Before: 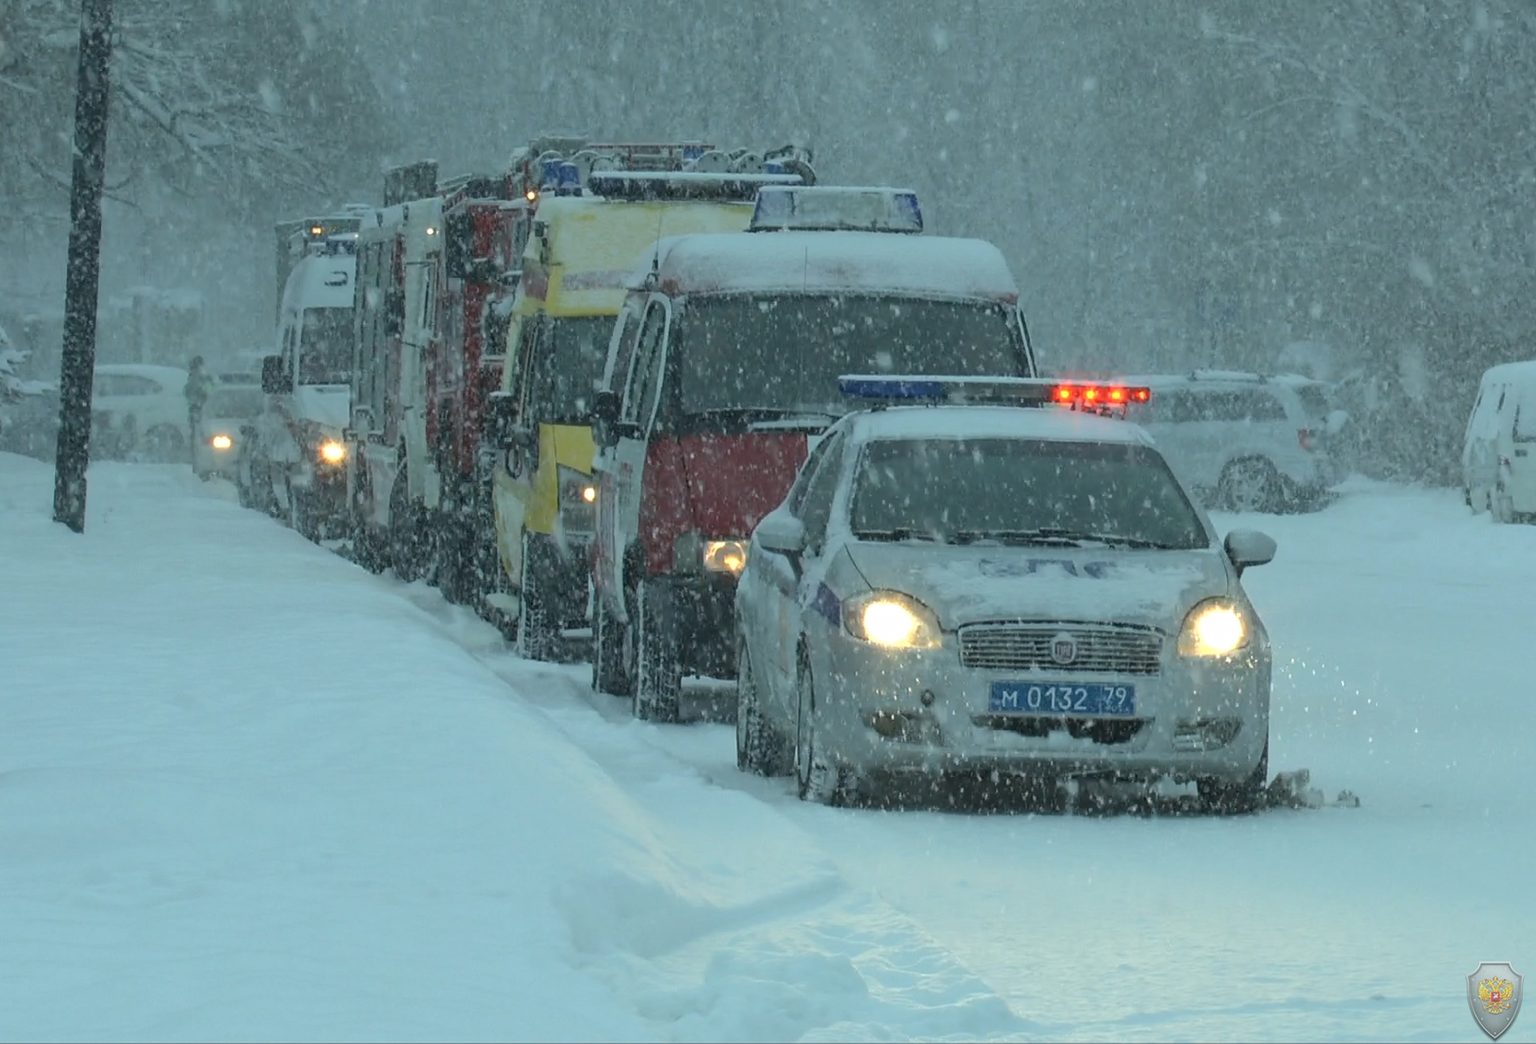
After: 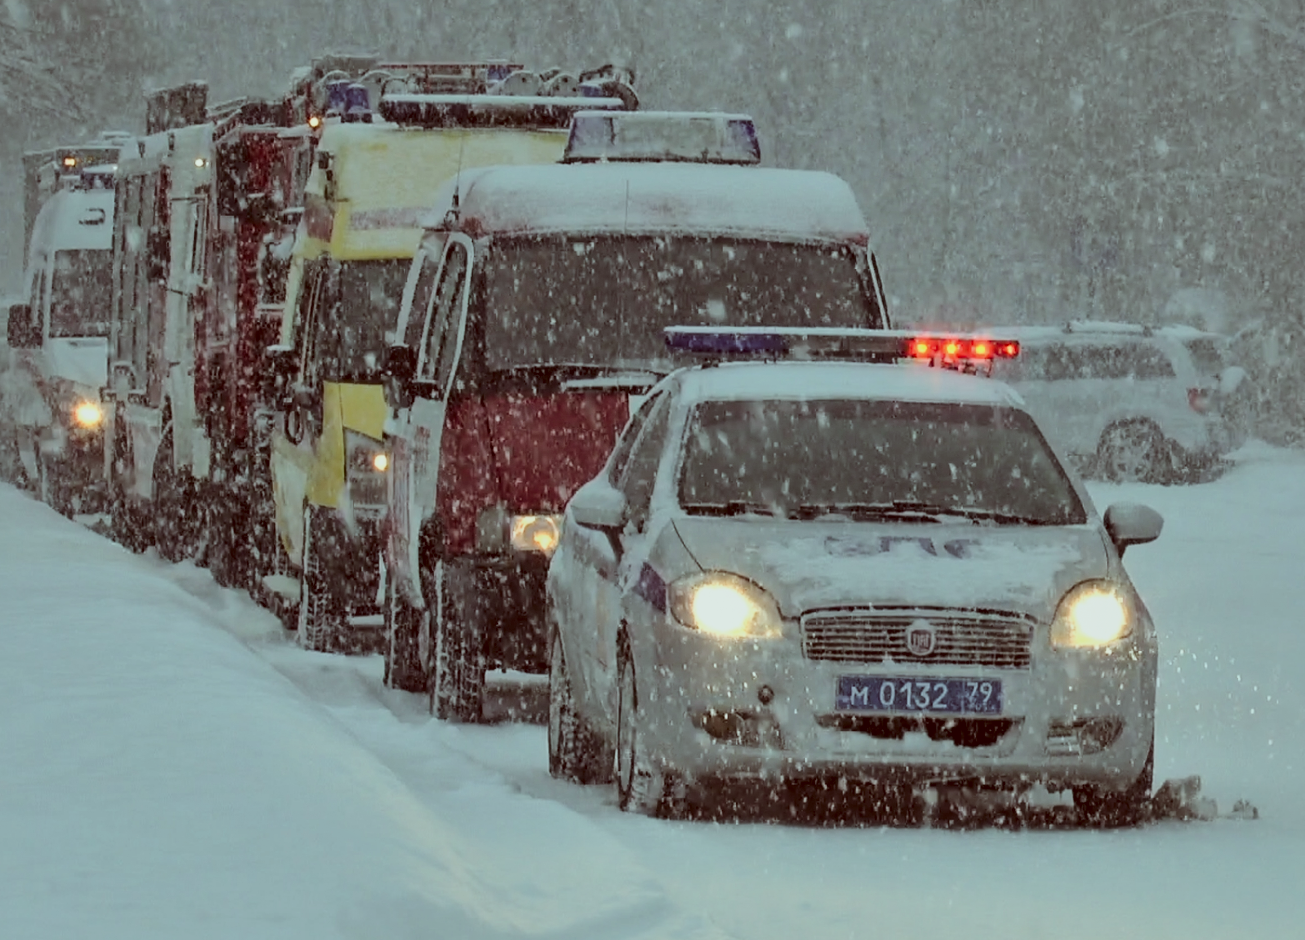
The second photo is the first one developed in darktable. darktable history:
filmic rgb: black relative exposure -7.36 EV, white relative exposure 5.07 EV, hardness 3.22
crop: left 16.685%, top 8.555%, right 8.714%, bottom 12.429%
color correction: highlights a* -7.18, highlights b* -0.191, shadows a* 20.33, shadows b* 12.05
local contrast: mode bilateral grid, contrast 26, coarseness 61, detail 150%, midtone range 0.2
